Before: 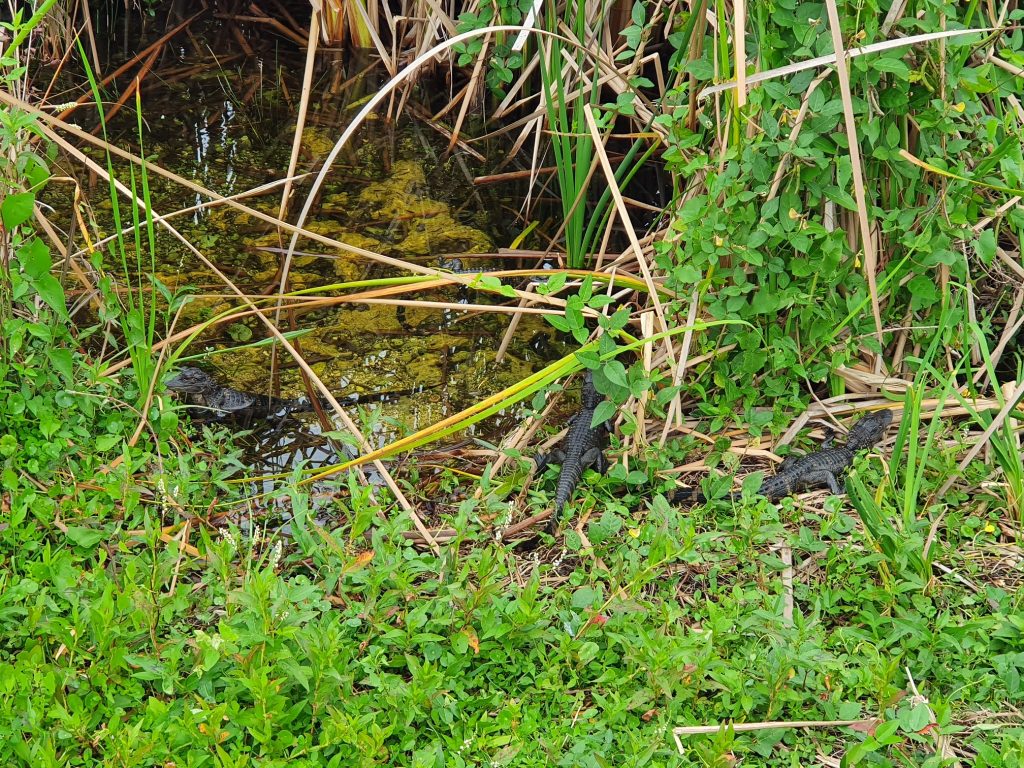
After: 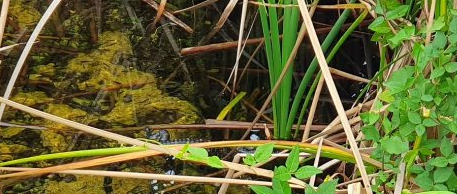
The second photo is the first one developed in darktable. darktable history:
crop: left 28.677%, top 16.863%, right 26.654%, bottom 57.853%
